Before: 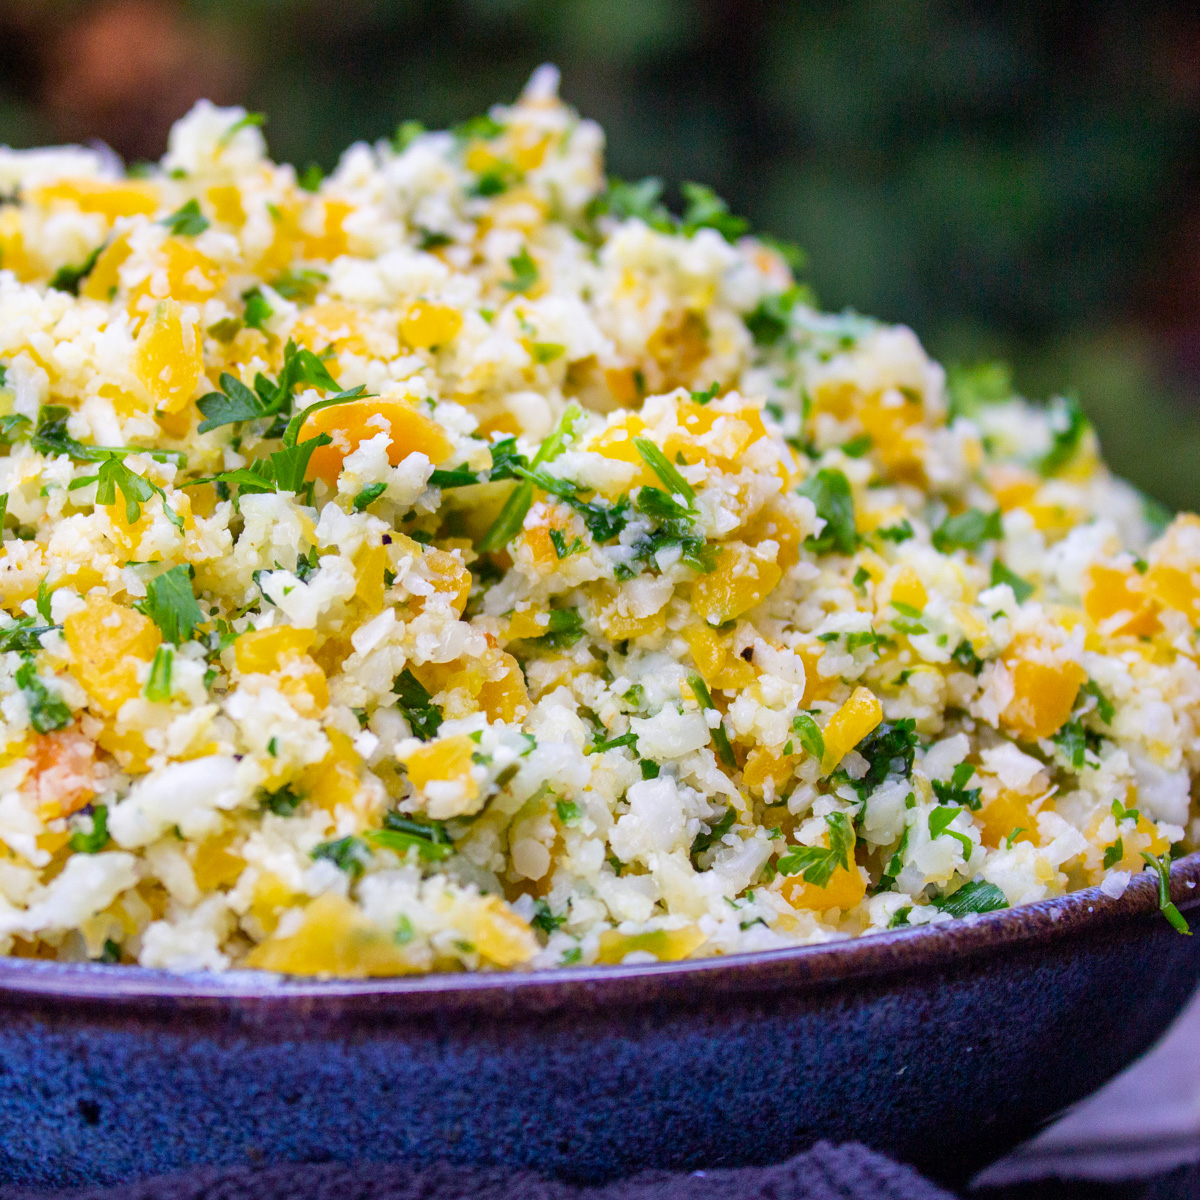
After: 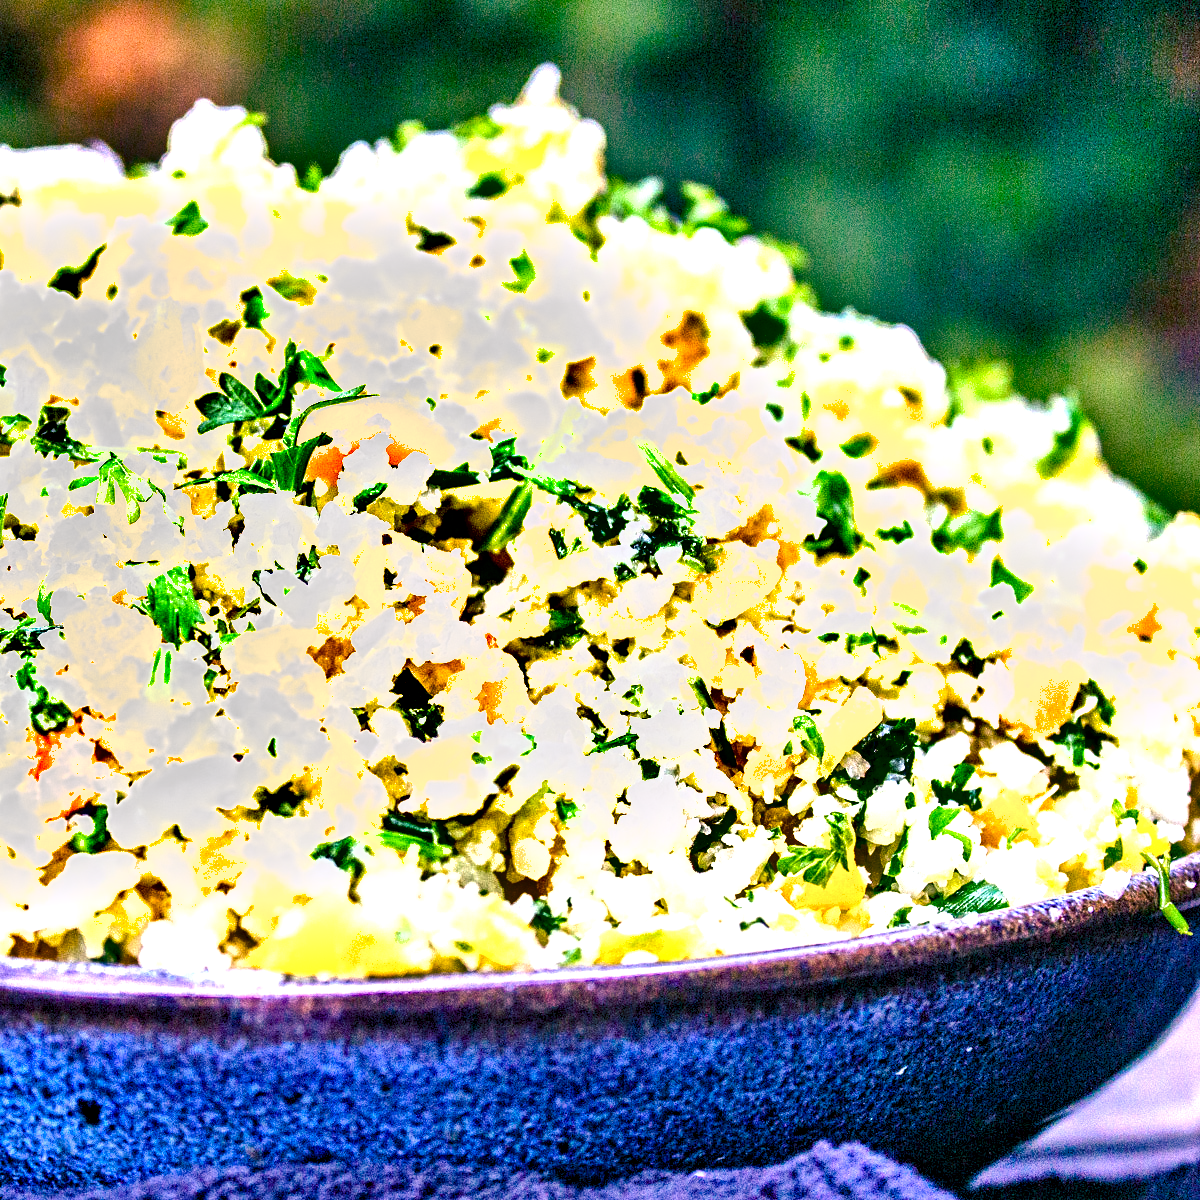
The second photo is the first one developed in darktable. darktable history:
color balance: mode lift, gamma, gain (sRGB), lift [1.04, 1, 1, 0.97], gamma [1.01, 1, 1, 0.97], gain [0.96, 1, 1, 0.97]
exposure: black level correction 0, exposure 1.741 EV, compensate exposure bias true, compensate highlight preservation false
shadows and highlights: soften with gaussian
contrast equalizer: octaves 7, y [[0.5, 0.542, 0.583, 0.625, 0.667, 0.708], [0.5 ×6], [0.5 ×6], [0 ×6], [0 ×6]]
color balance rgb: shadows lift › luminance -28.76%, shadows lift › chroma 10%, shadows lift › hue 230°, power › chroma 0.5%, power › hue 215°, highlights gain › luminance 7.14%, highlights gain › chroma 1%, highlights gain › hue 50°, global offset › luminance -0.29%, global offset › hue 260°, perceptual saturation grading › global saturation 20%, perceptual saturation grading › highlights -13.92%, perceptual saturation grading › shadows 50%
